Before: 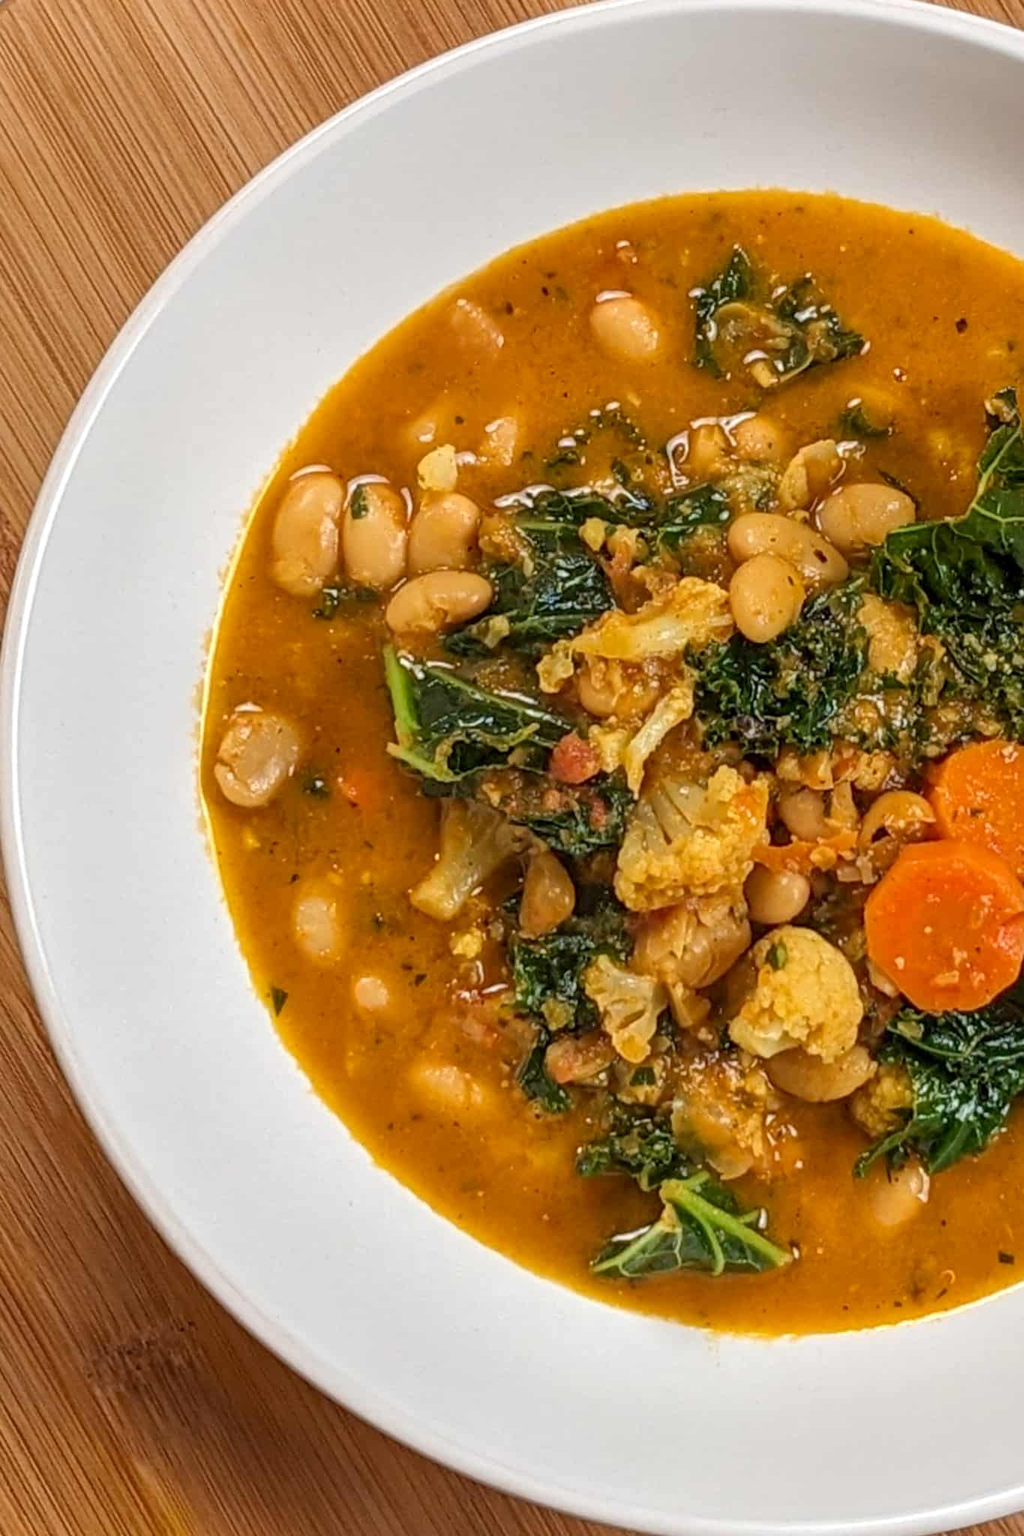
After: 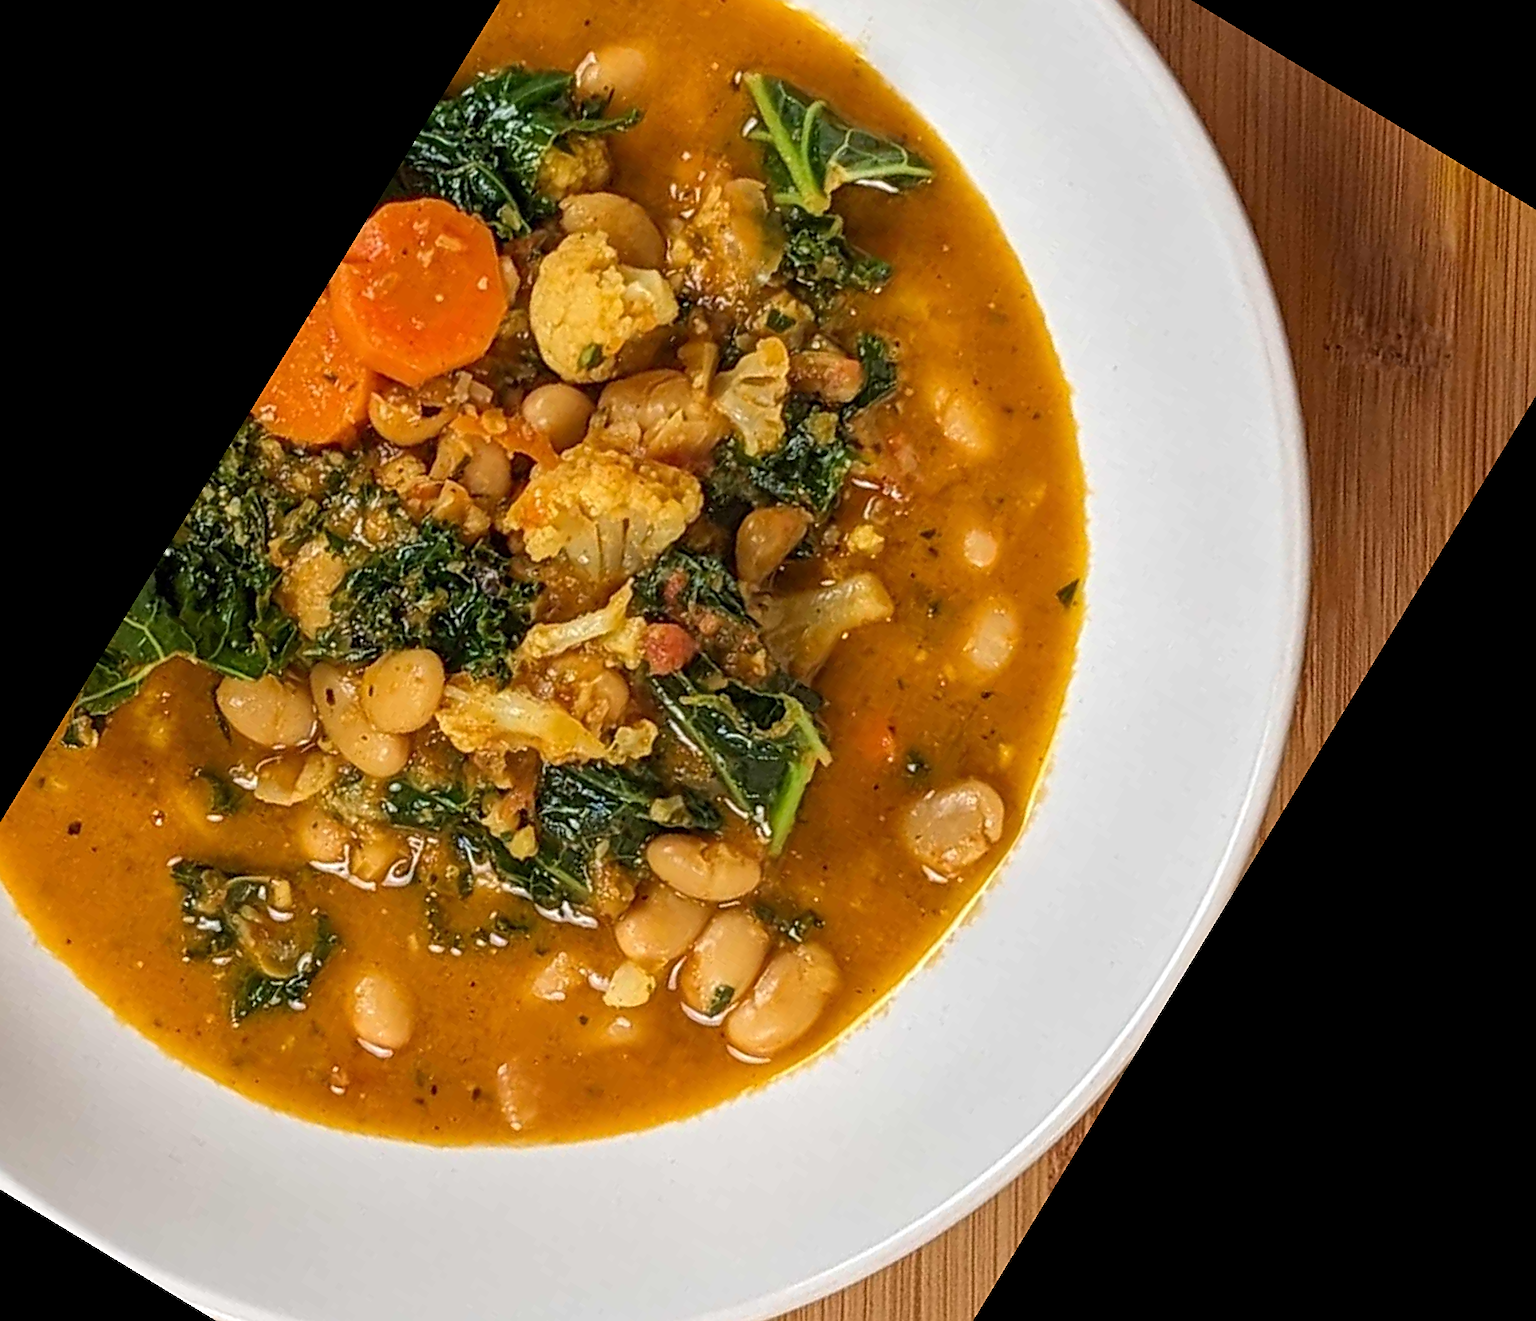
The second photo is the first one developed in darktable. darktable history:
crop and rotate: angle 148.68°, left 9.111%, top 15.603%, right 4.588%, bottom 17.041%
sharpen: on, module defaults
tone equalizer: on, module defaults
